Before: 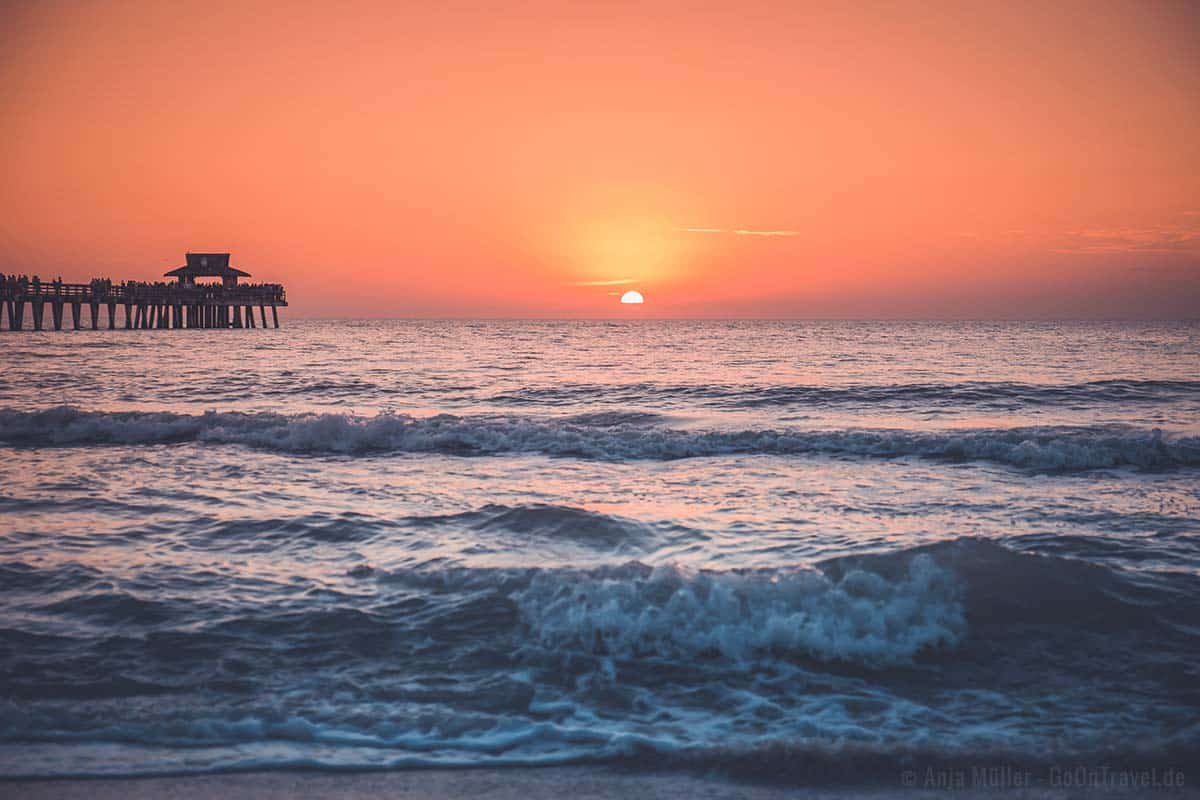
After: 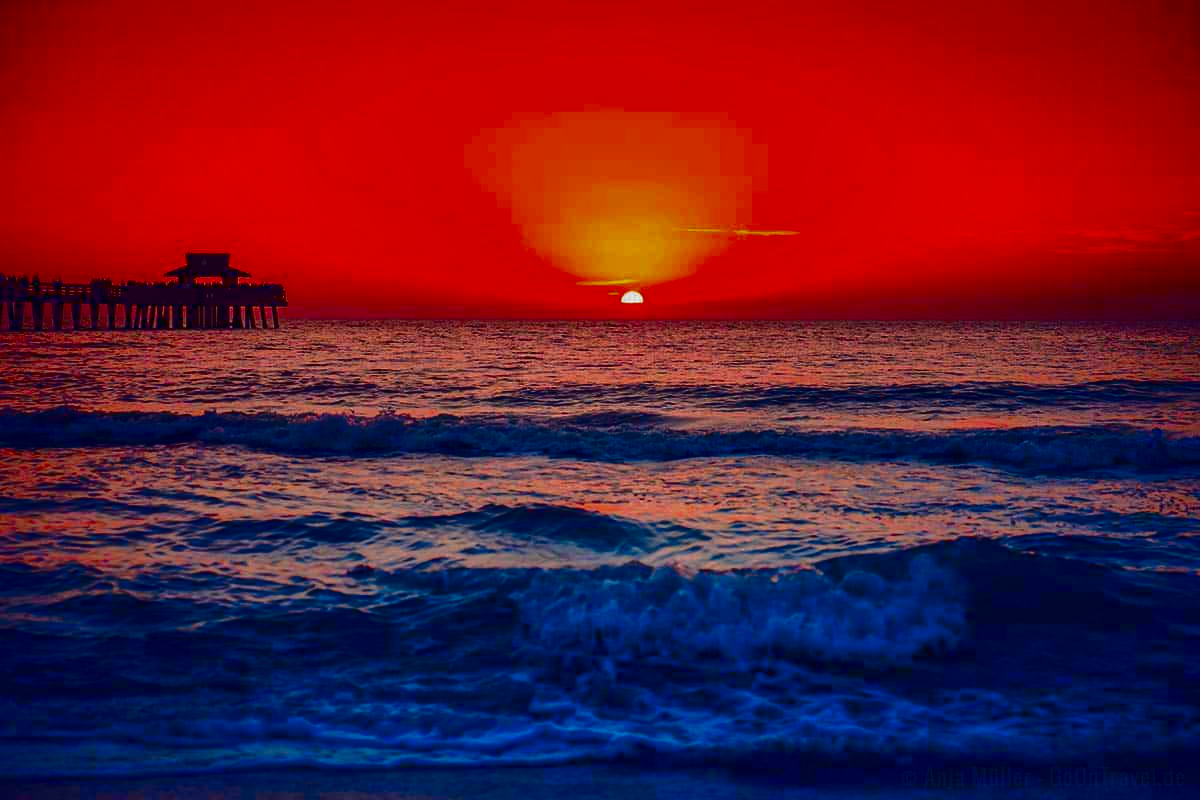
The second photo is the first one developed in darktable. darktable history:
contrast brightness saturation: brightness -1, saturation 1
shadows and highlights: on, module defaults
